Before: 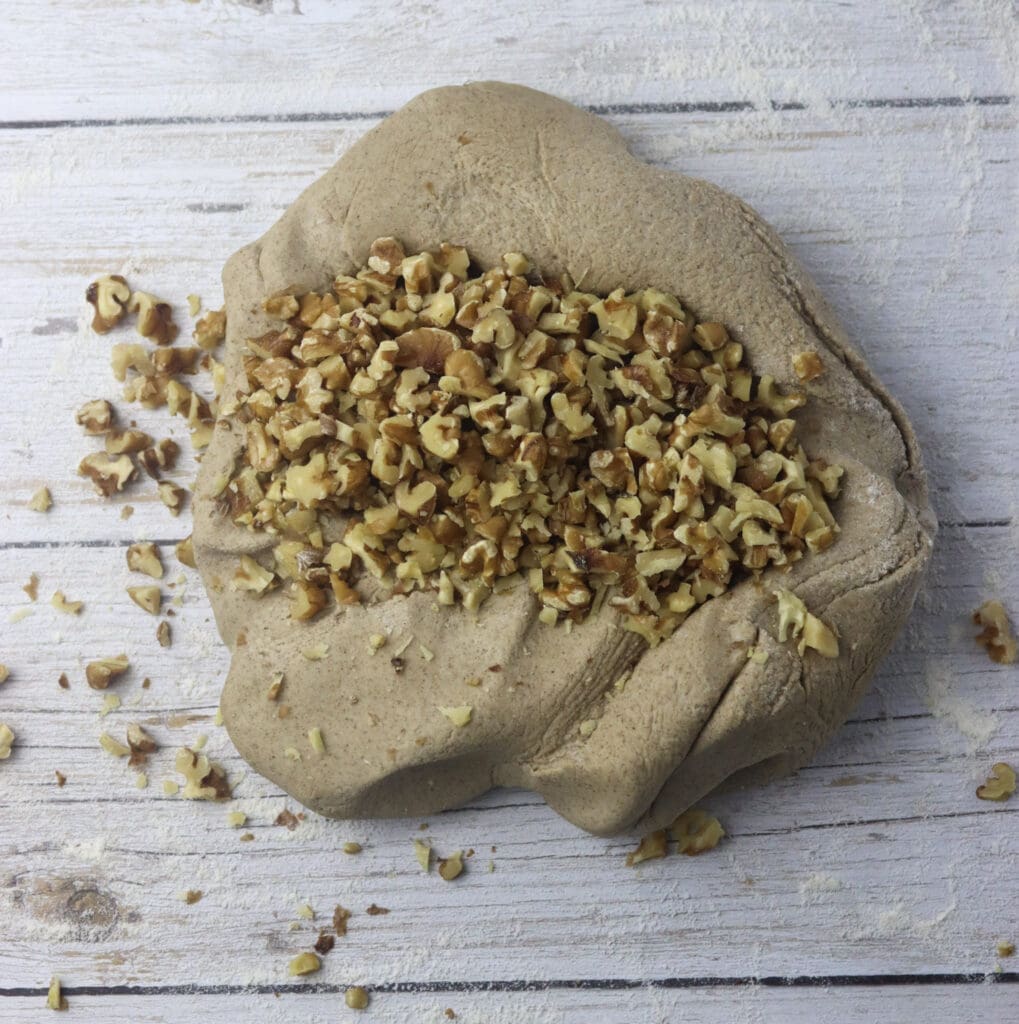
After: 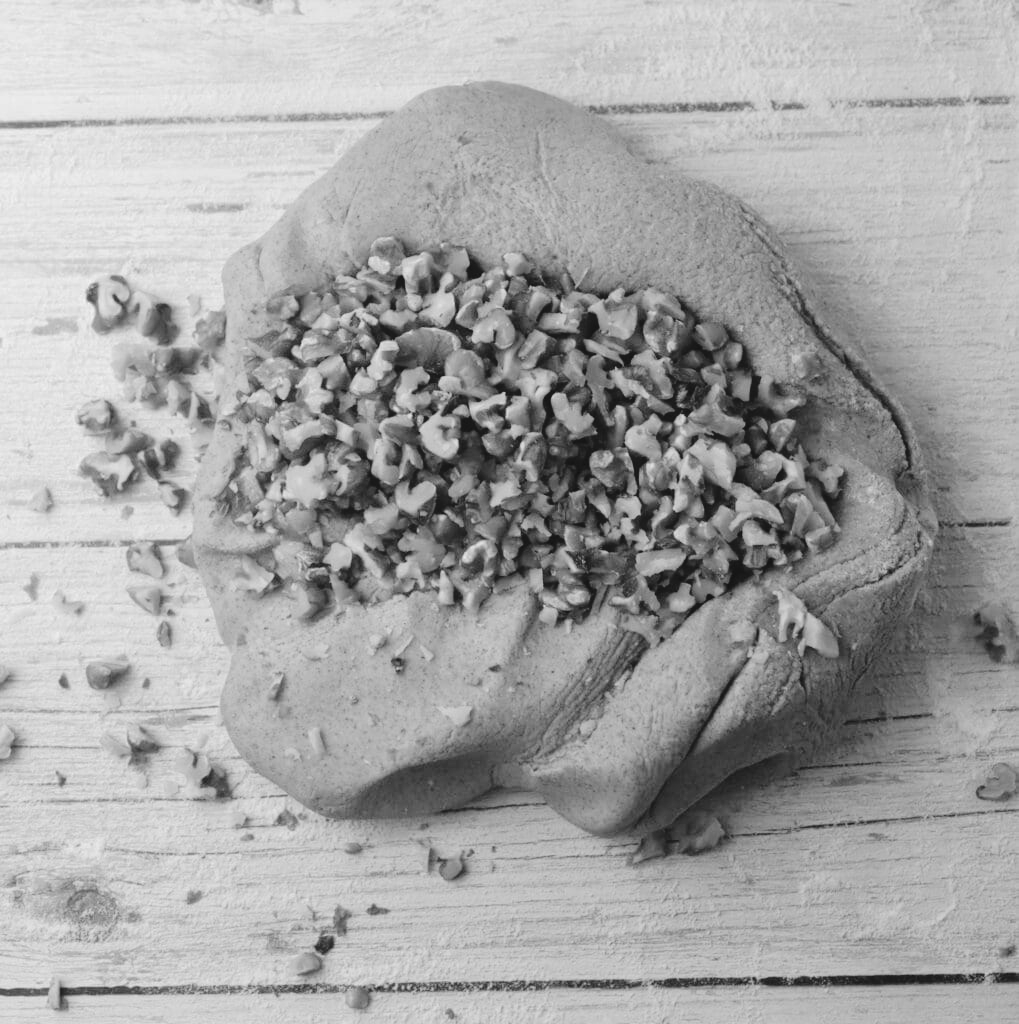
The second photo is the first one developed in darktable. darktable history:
tone curve: curves: ch0 [(0, 0) (0.003, 0.047) (0.011, 0.051) (0.025, 0.061) (0.044, 0.075) (0.069, 0.09) (0.1, 0.102) (0.136, 0.125) (0.177, 0.173) (0.224, 0.226) (0.277, 0.303) (0.335, 0.388) (0.399, 0.469) (0.468, 0.545) (0.543, 0.623) (0.623, 0.695) (0.709, 0.766) (0.801, 0.832) (0.898, 0.905) (1, 1)], preserve colors none
monochrome: a 32, b 64, size 2.3
color correction: highlights a* 1.12, highlights b* 24.26, shadows a* 15.58, shadows b* 24.26
